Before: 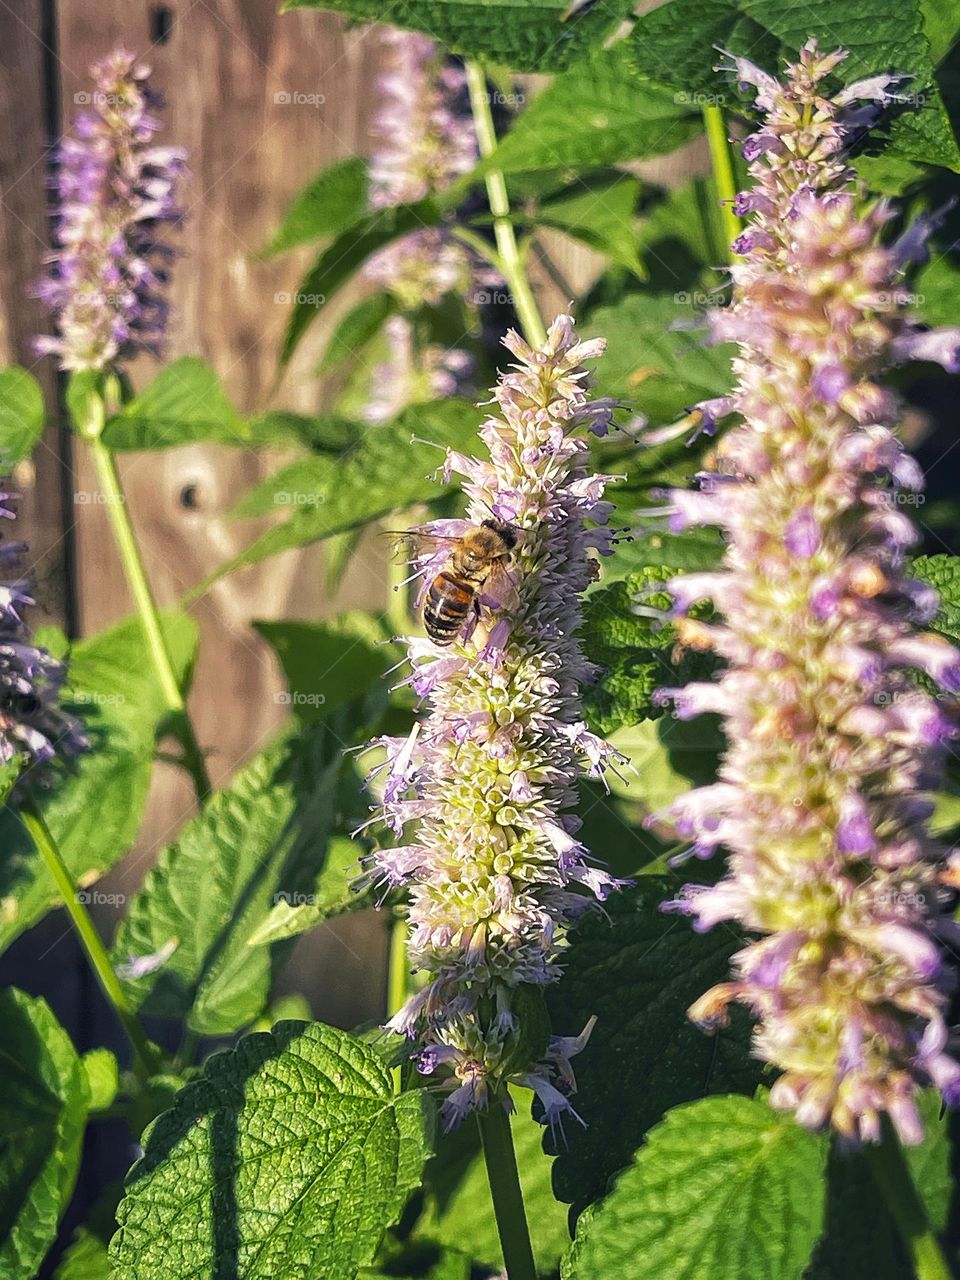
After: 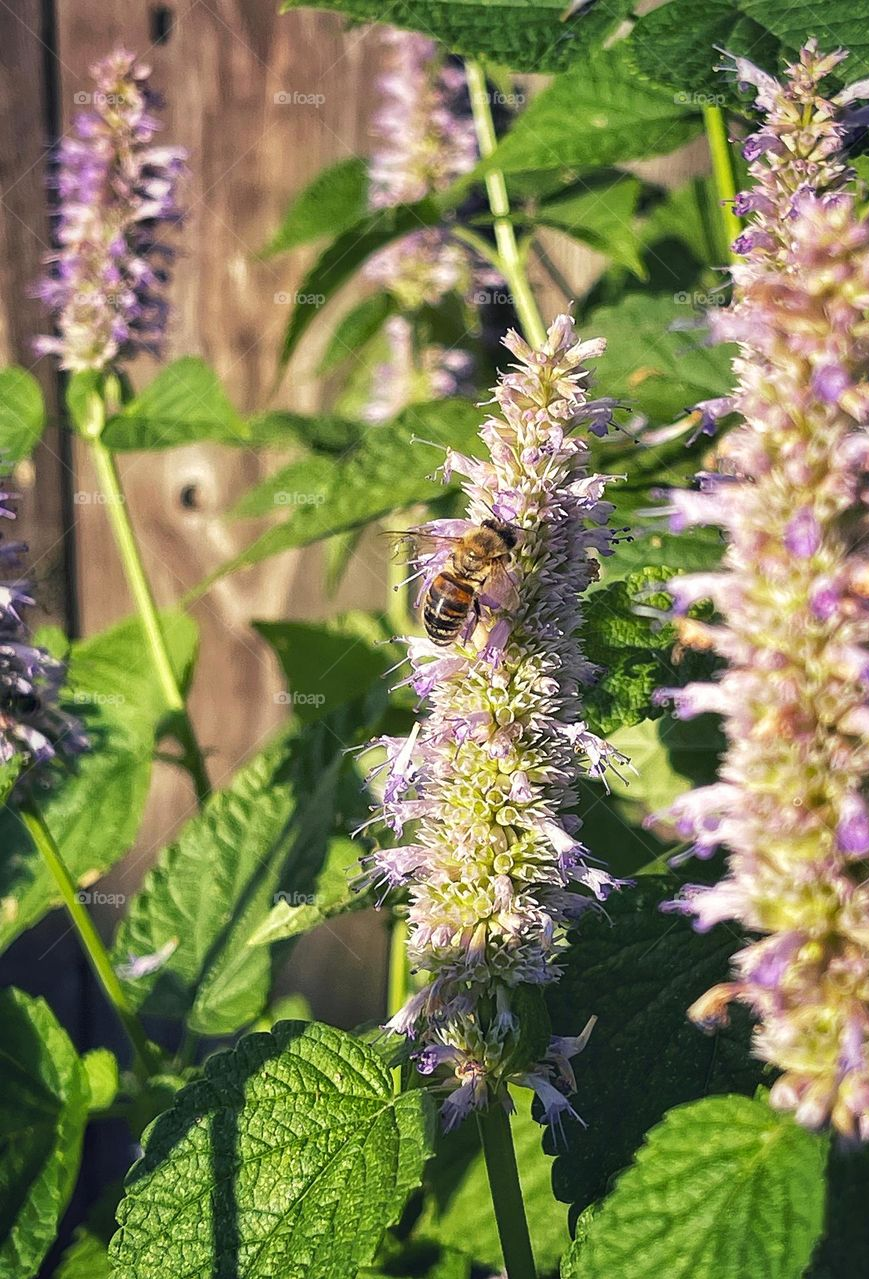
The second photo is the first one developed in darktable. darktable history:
crop: right 9.479%, bottom 0.026%
